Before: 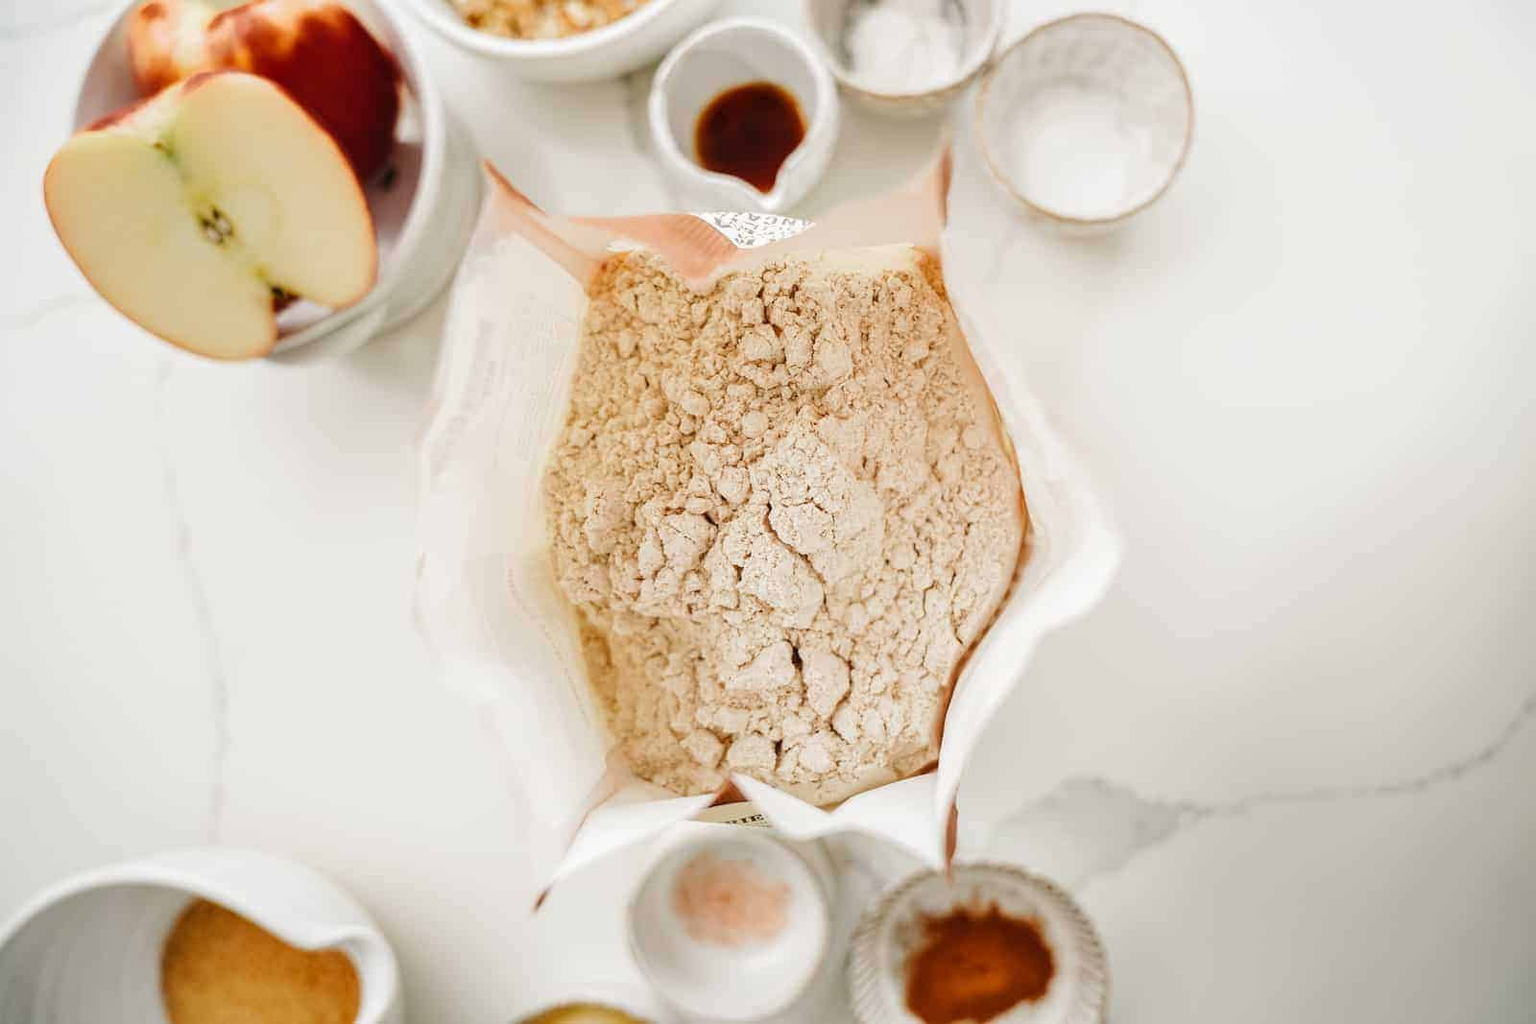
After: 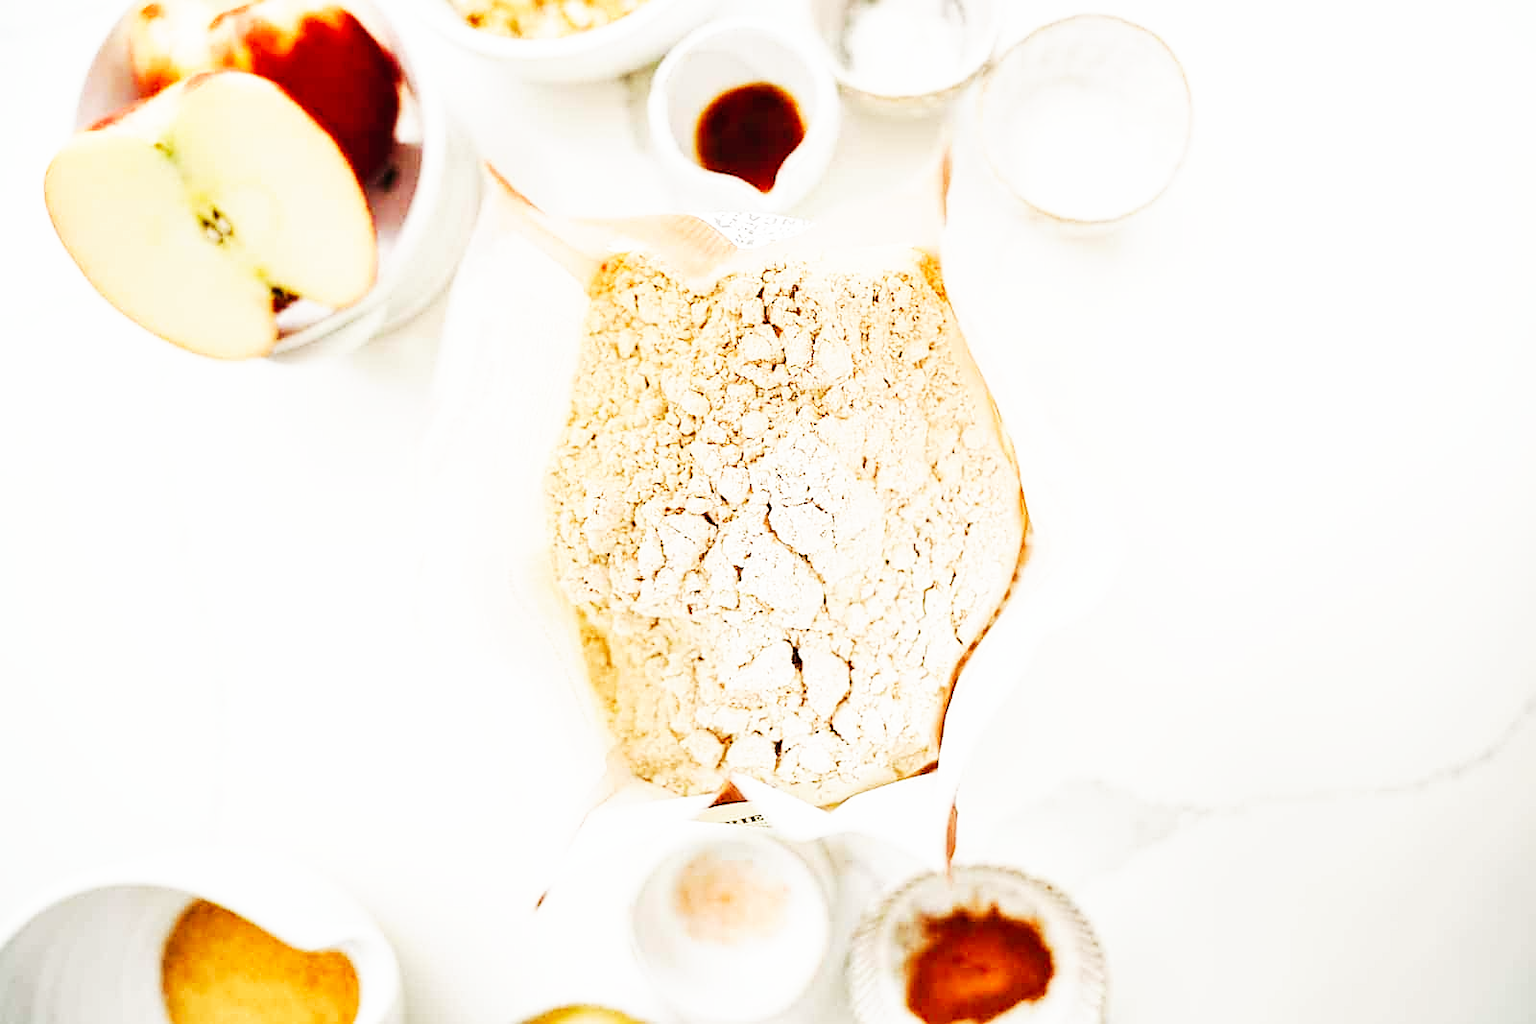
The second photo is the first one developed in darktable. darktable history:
sharpen: on, module defaults
color correction: highlights a* -0.123, highlights b* 0.105
base curve: curves: ch0 [(0, 0) (0.007, 0.004) (0.027, 0.03) (0.046, 0.07) (0.207, 0.54) (0.442, 0.872) (0.673, 0.972) (1, 1)], preserve colors none
contrast brightness saturation: saturation -0.059
